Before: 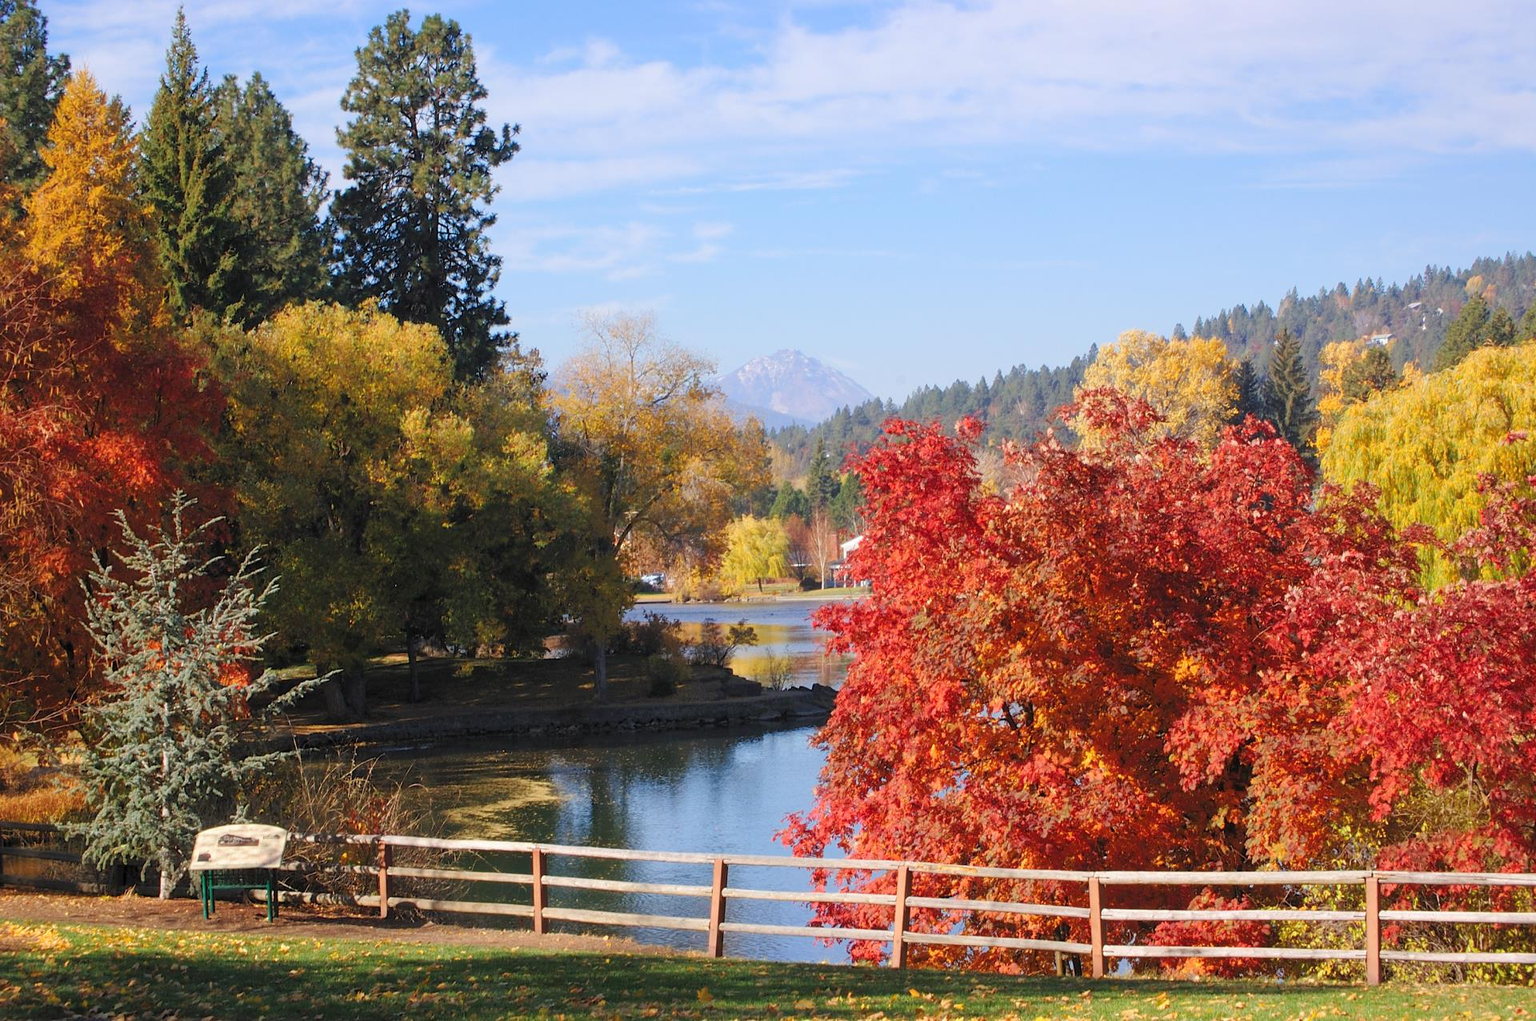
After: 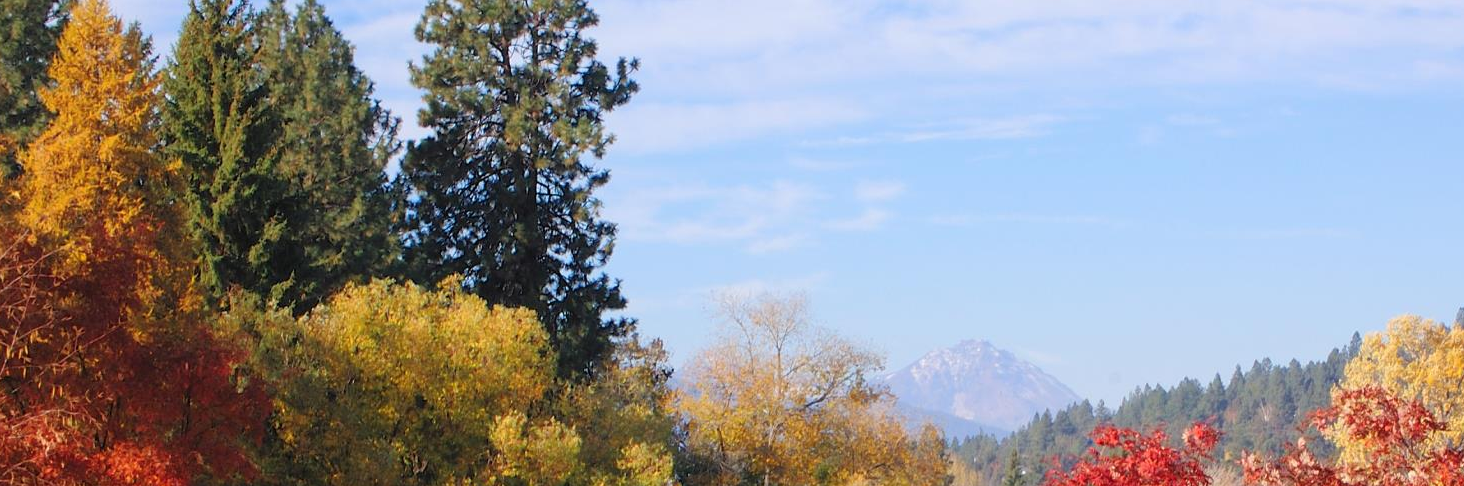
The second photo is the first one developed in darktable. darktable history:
crop: left 0.579%, top 7.627%, right 23.167%, bottom 54.275%
rgb levels: preserve colors max RGB
